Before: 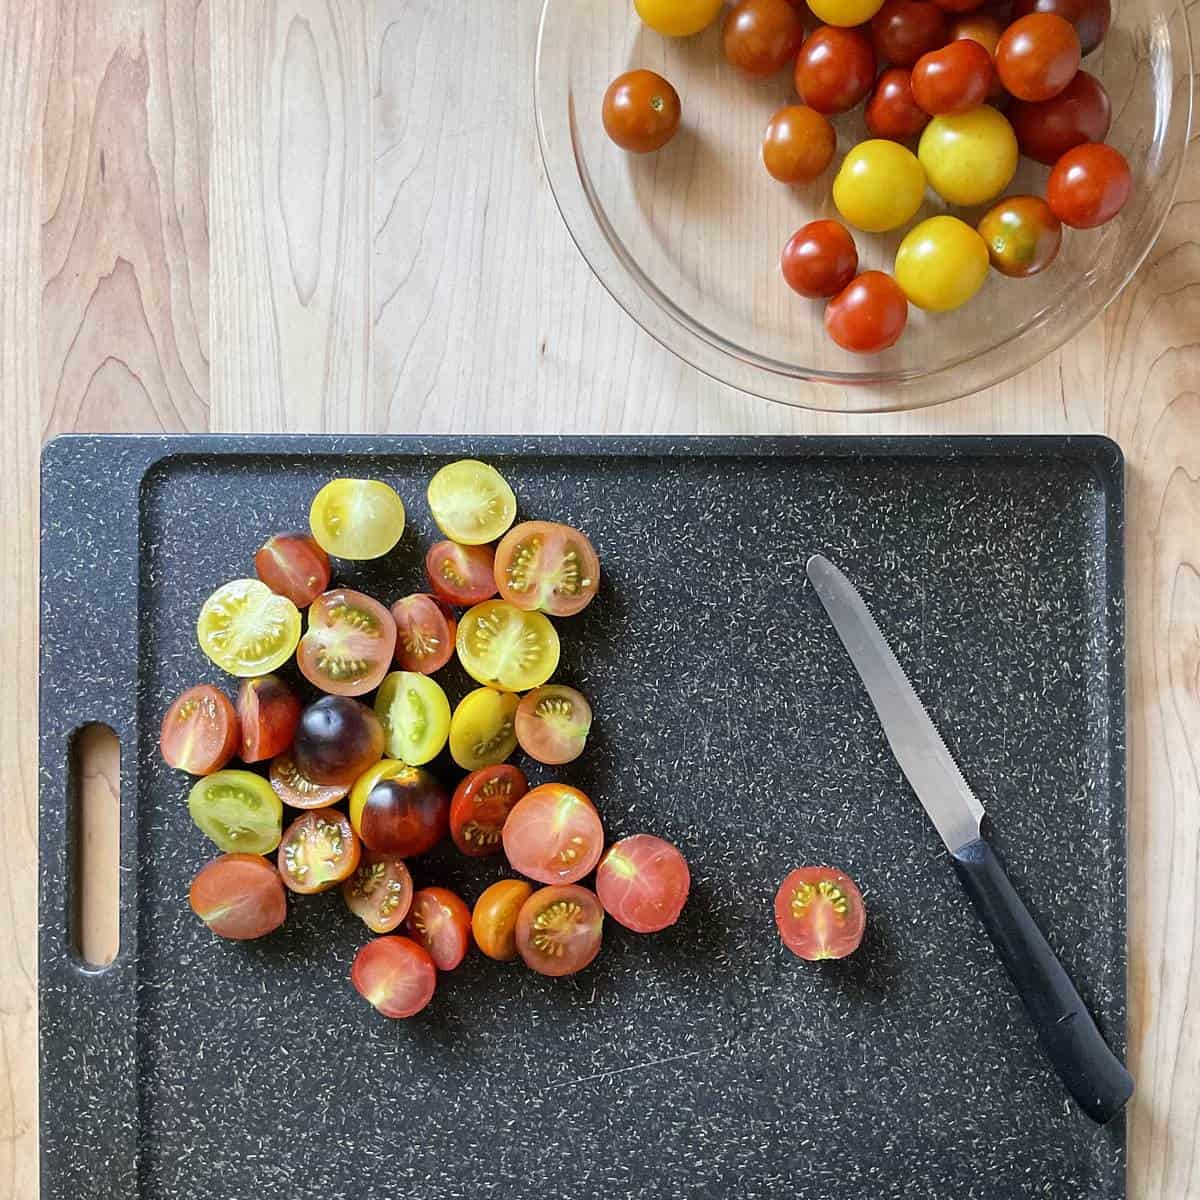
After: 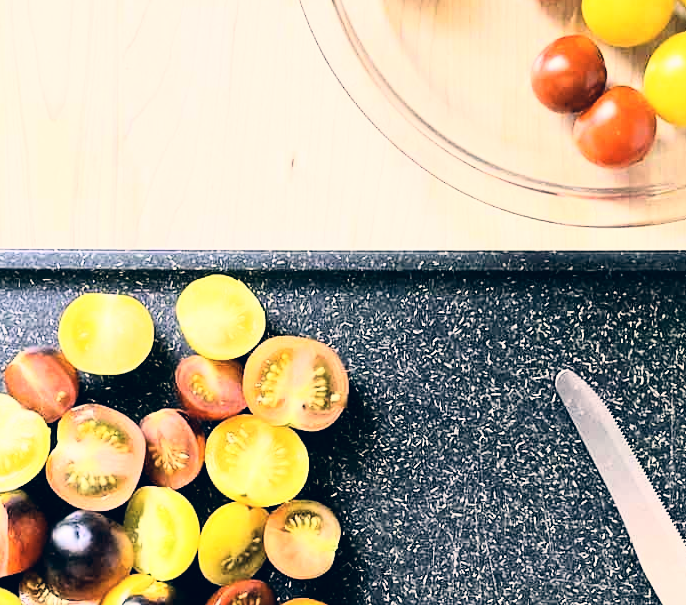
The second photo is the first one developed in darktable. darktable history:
crop: left 20.932%, top 15.471%, right 21.848%, bottom 34.081%
color contrast: green-magenta contrast 0.84, blue-yellow contrast 0.86
color correction: highlights a* 10.32, highlights b* 14.66, shadows a* -9.59, shadows b* -15.02
rgb curve: curves: ch0 [(0, 0) (0.21, 0.15) (0.24, 0.21) (0.5, 0.75) (0.75, 0.96) (0.89, 0.99) (1, 1)]; ch1 [(0, 0.02) (0.21, 0.13) (0.25, 0.2) (0.5, 0.67) (0.75, 0.9) (0.89, 0.97) (1, 1)]; ch2 [(0, 0.02) (0.21, 0.13) (0.25, 0.2) (0.5, 0.67) (0.75, 0.9) (0.89, 0.97) (1, 1)], compensate middle gray true
